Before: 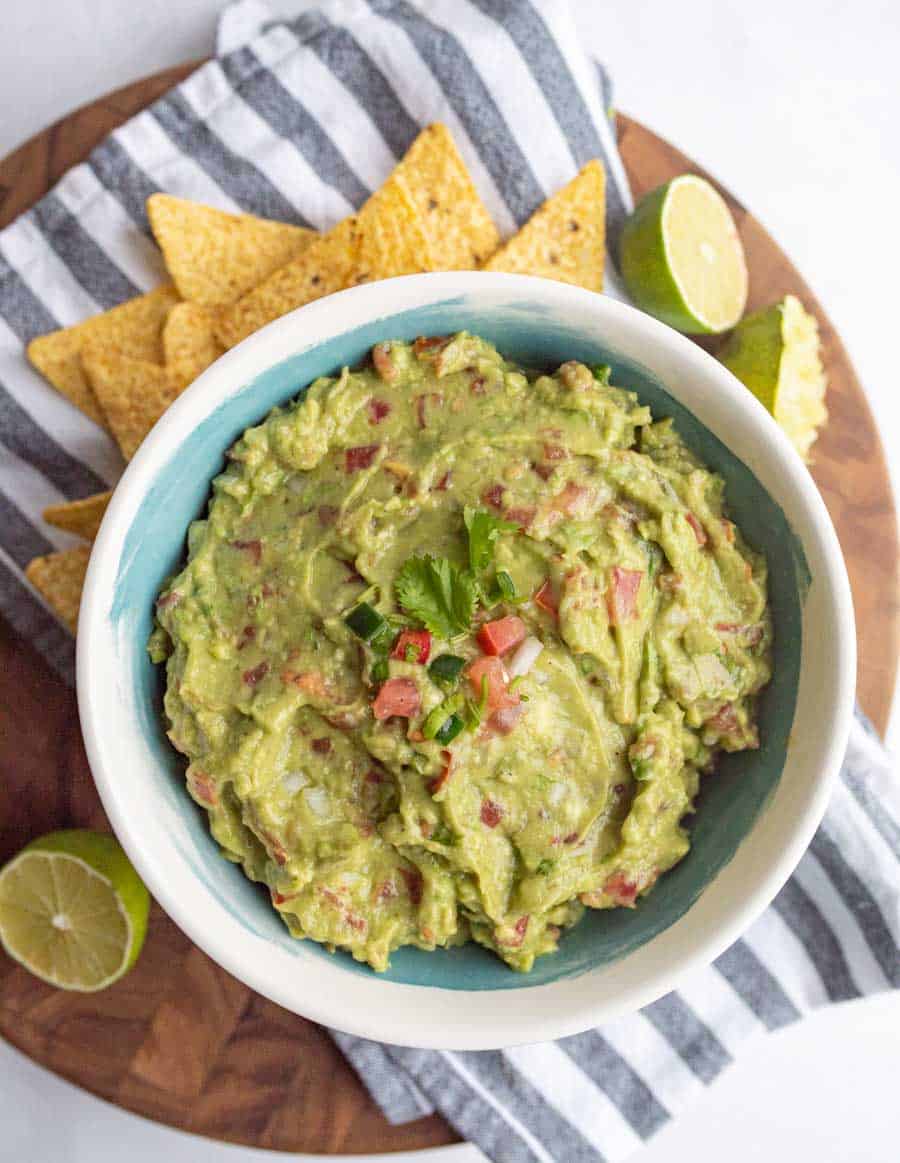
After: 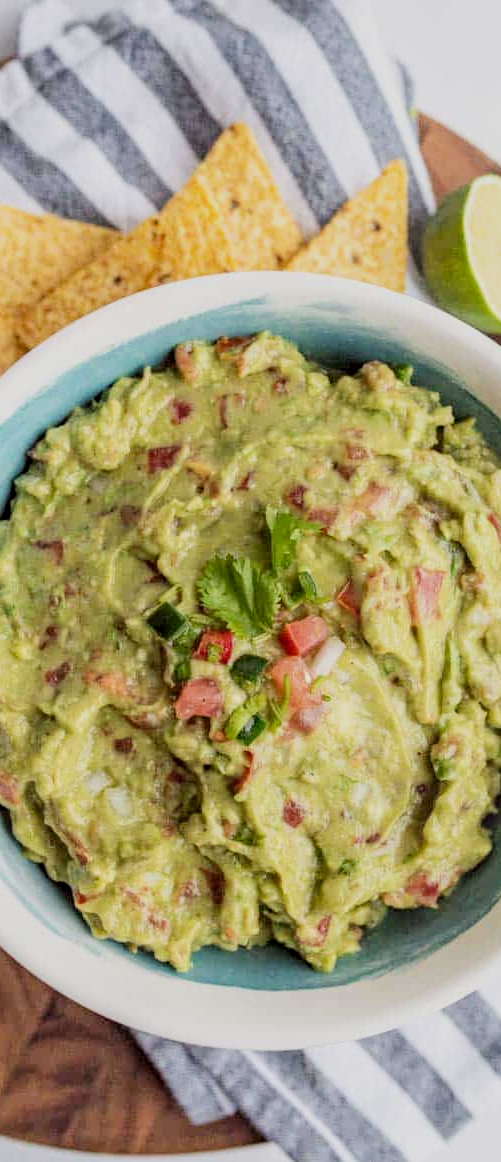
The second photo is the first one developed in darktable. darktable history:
contrast brightness saturation: contrast 0.102, brightness 0.024, saturation 0.019
local contrast: on, module defaults
crop: left 22.002%, right 22.122%, bottom 0.015%
filmic rgb: black relative exposure -7.65 EV, white relative exposure 4.56 EV, hardness 3.61
